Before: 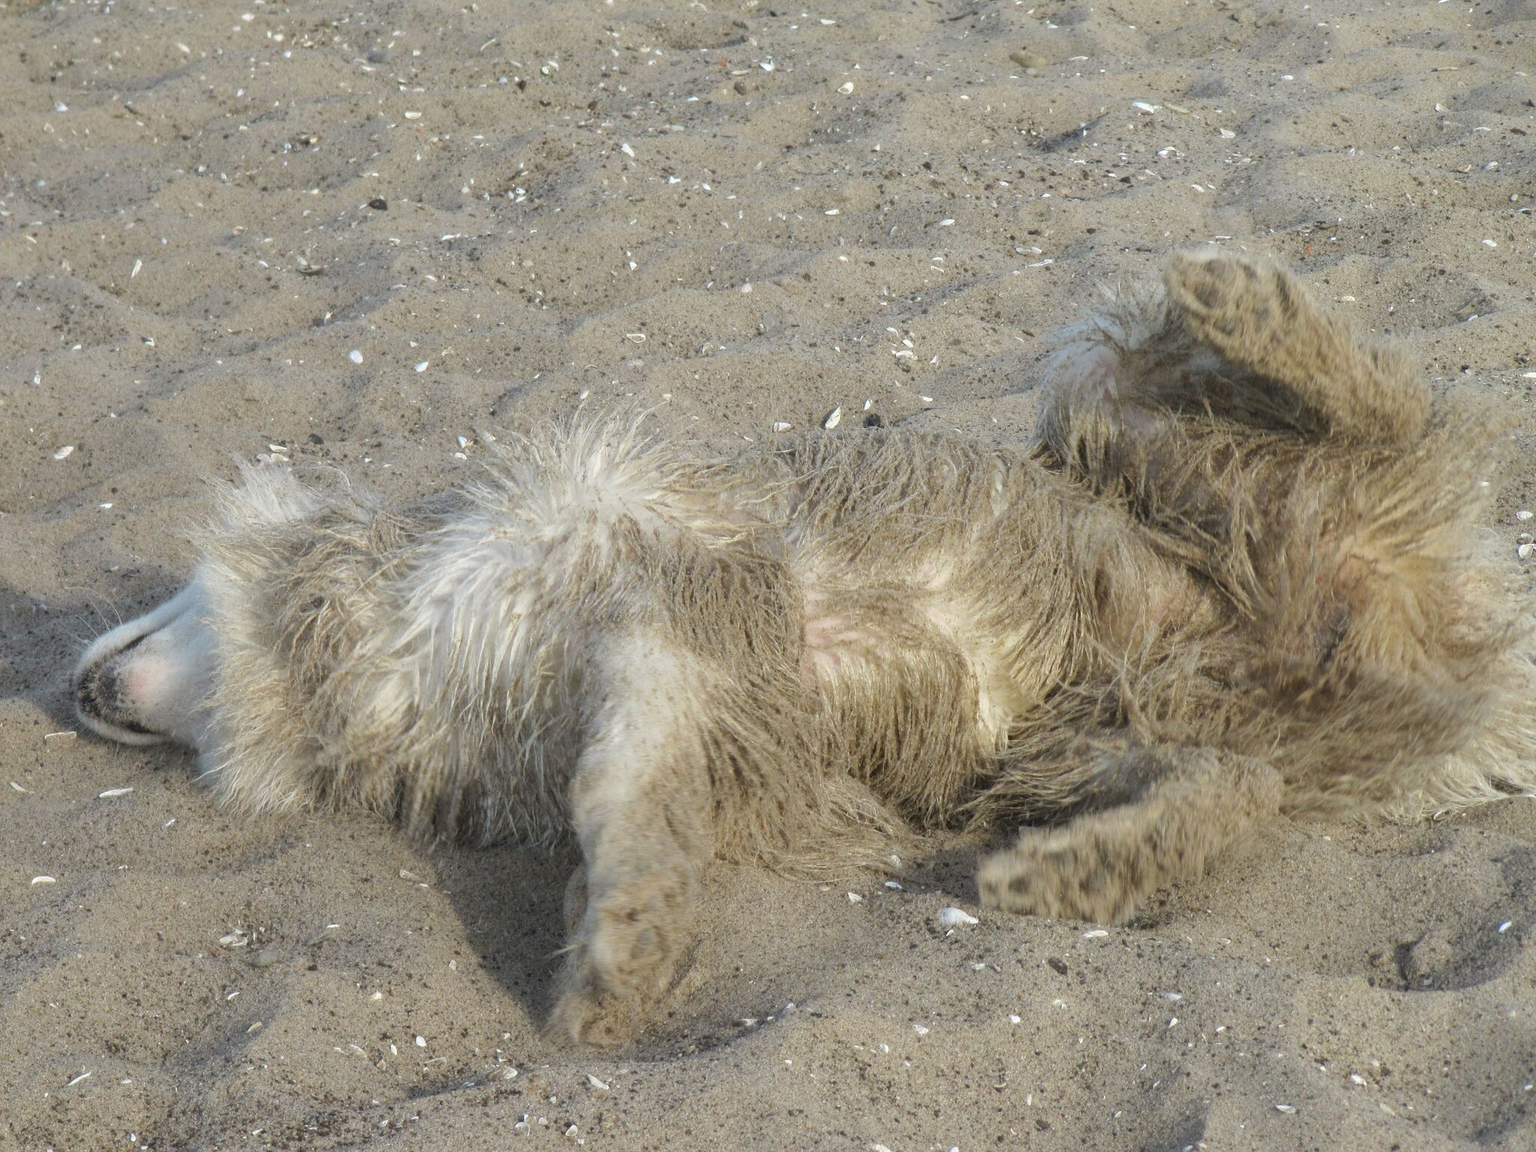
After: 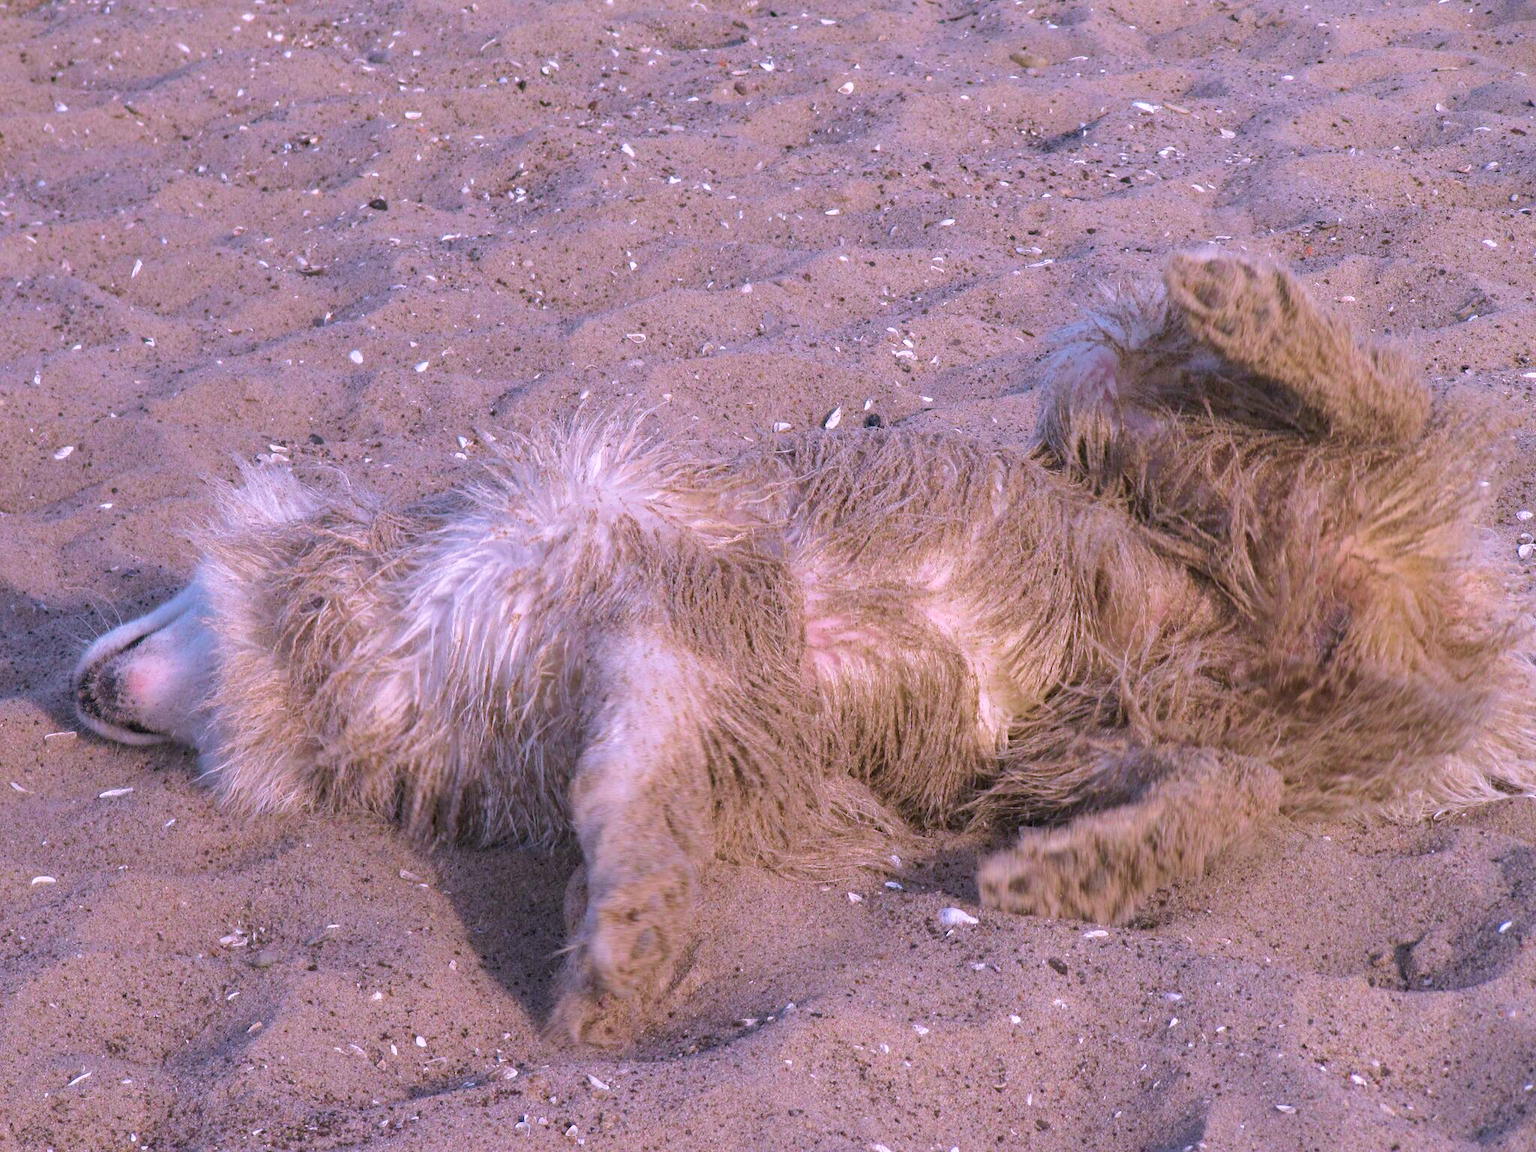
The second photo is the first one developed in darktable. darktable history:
color correction: highlights a* 15.67, highlights b* -20.48
velvia: strength 55.52%
haze removal: compatibility mode true, adaptive false
